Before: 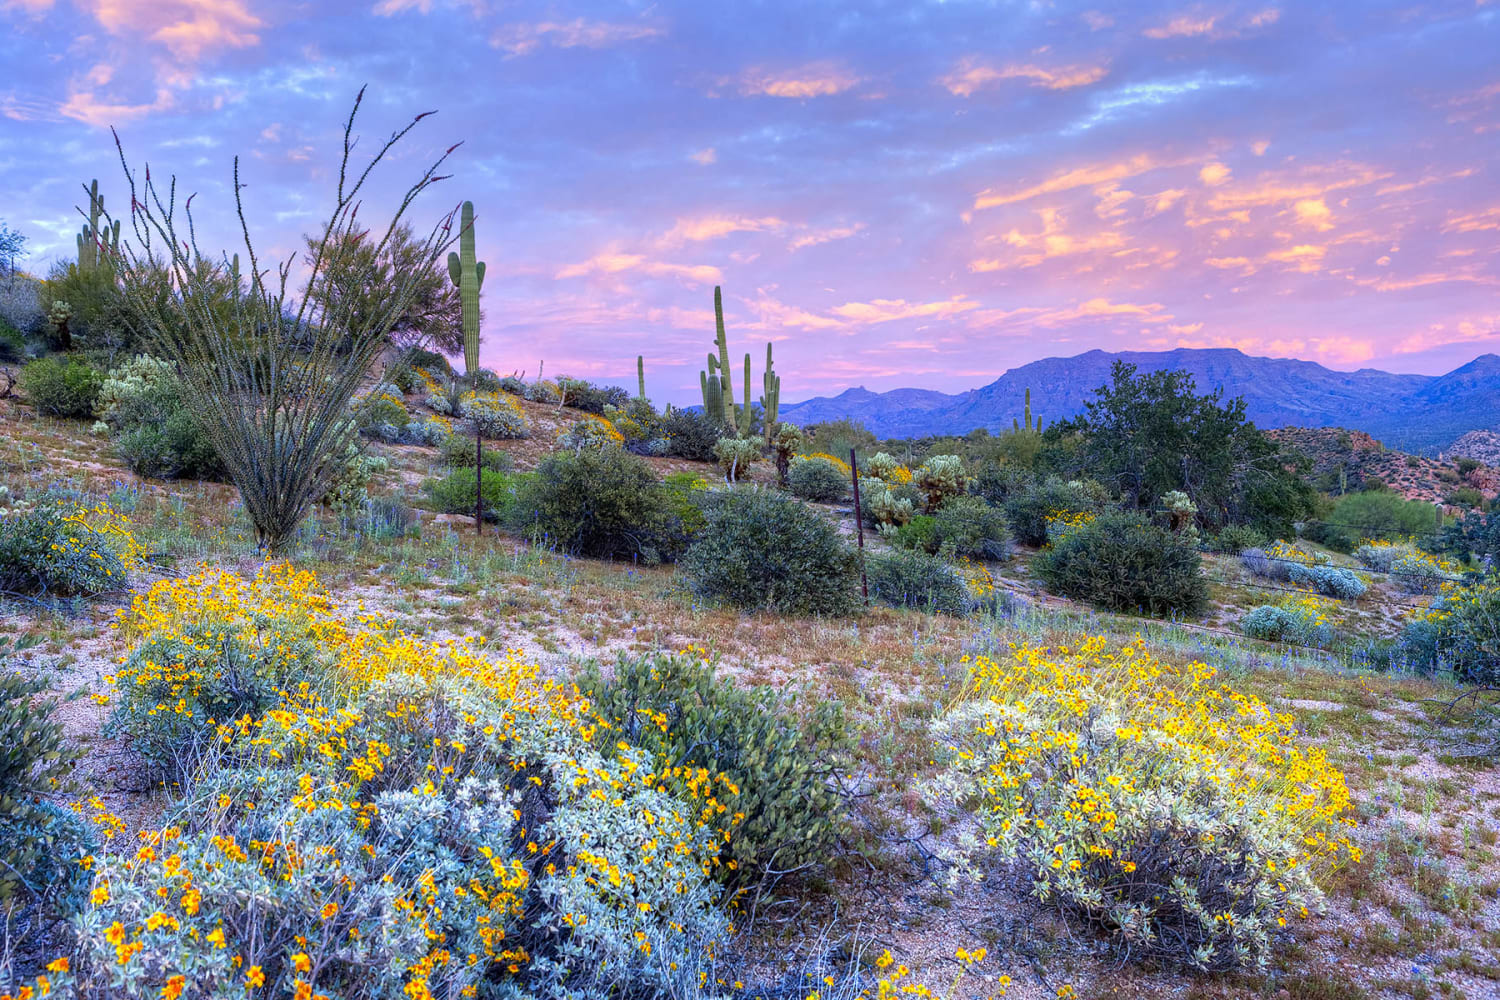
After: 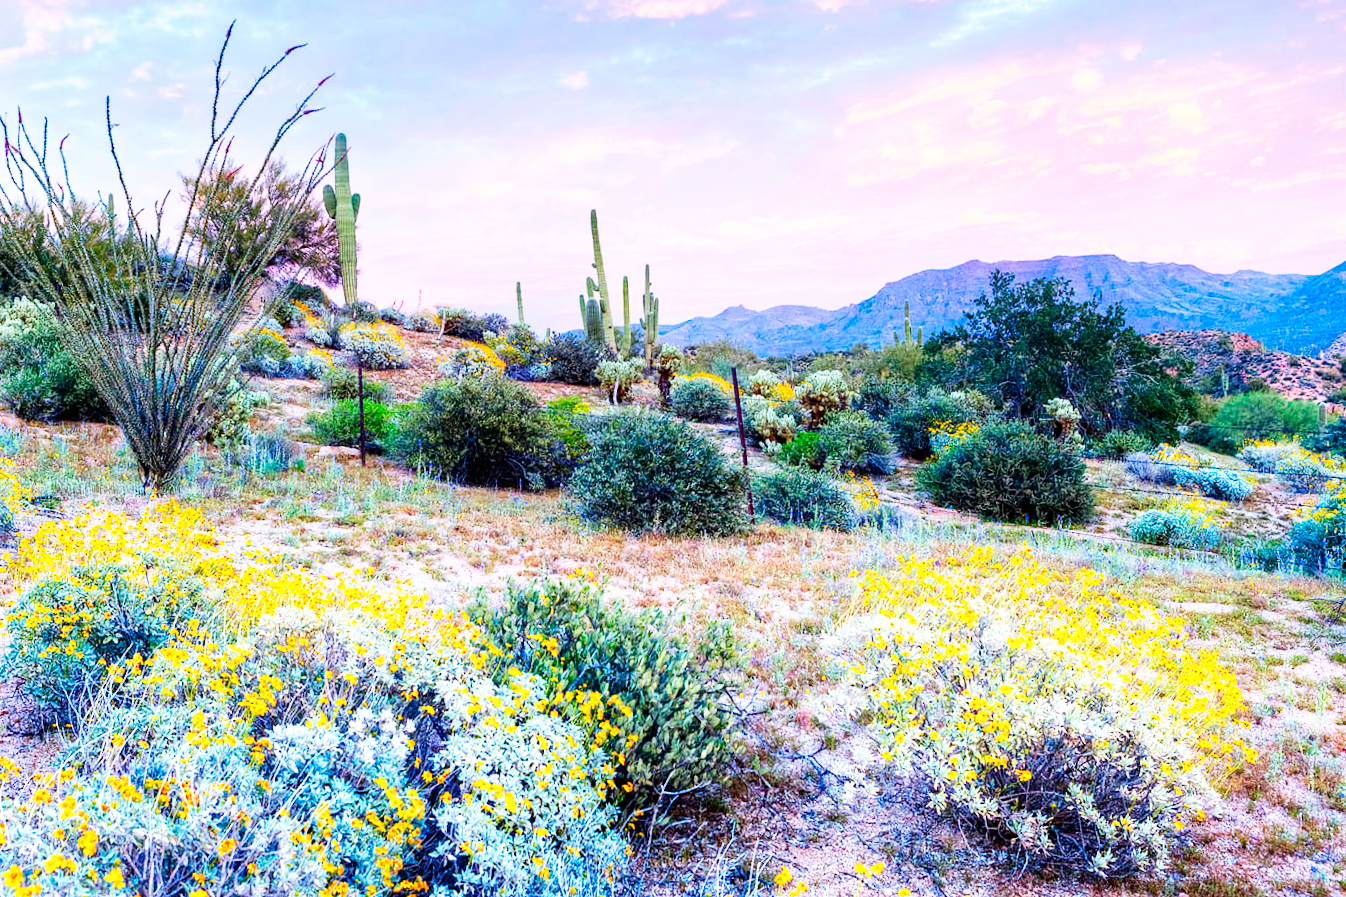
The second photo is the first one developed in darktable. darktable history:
crop and rotate: angle 1.96°, left 5.673%, top 5.673%
base curve: curves: ch0 [(0, 0) (0.007, 0.004) (0.027, 0.03) (0.046, 0.07) (0.207, 0.54) (0.442, 0.872) (0.673, 0.972) (1, 1)], preserve colors none
